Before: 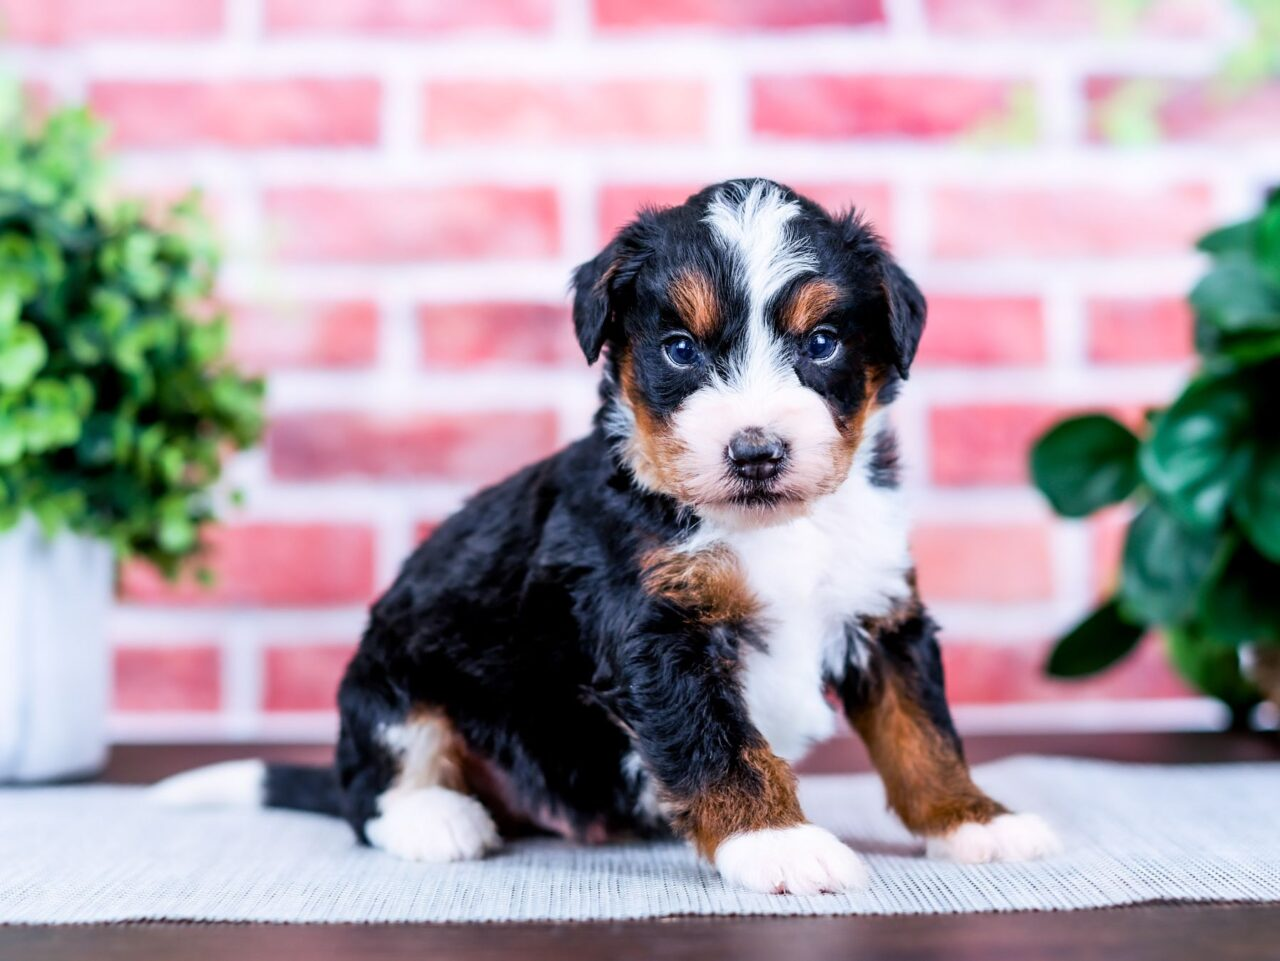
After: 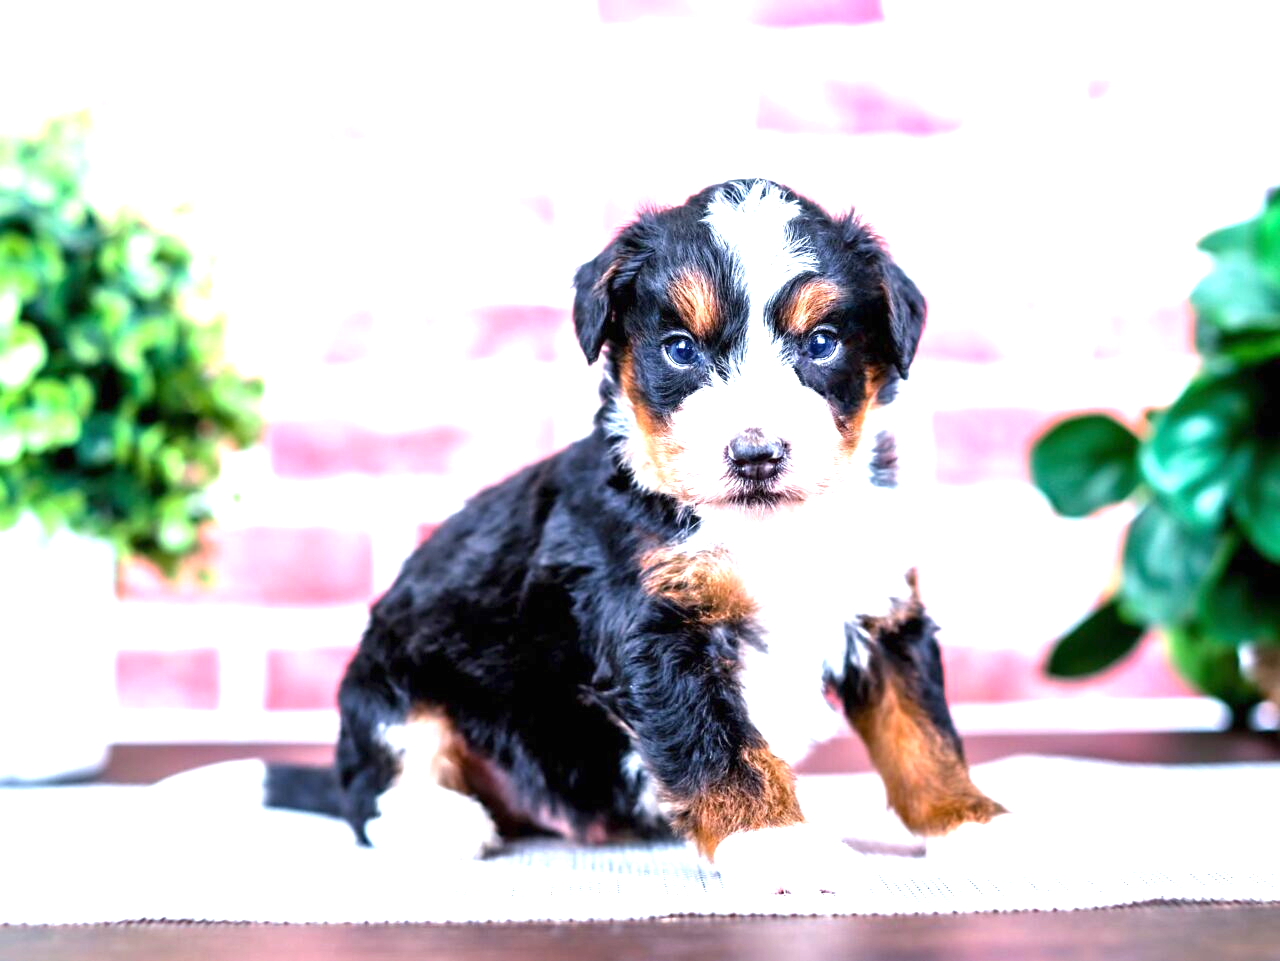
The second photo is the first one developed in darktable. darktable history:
exposure: black level correction 0, exposure 1.509 EV, compensate highlight preservation false
